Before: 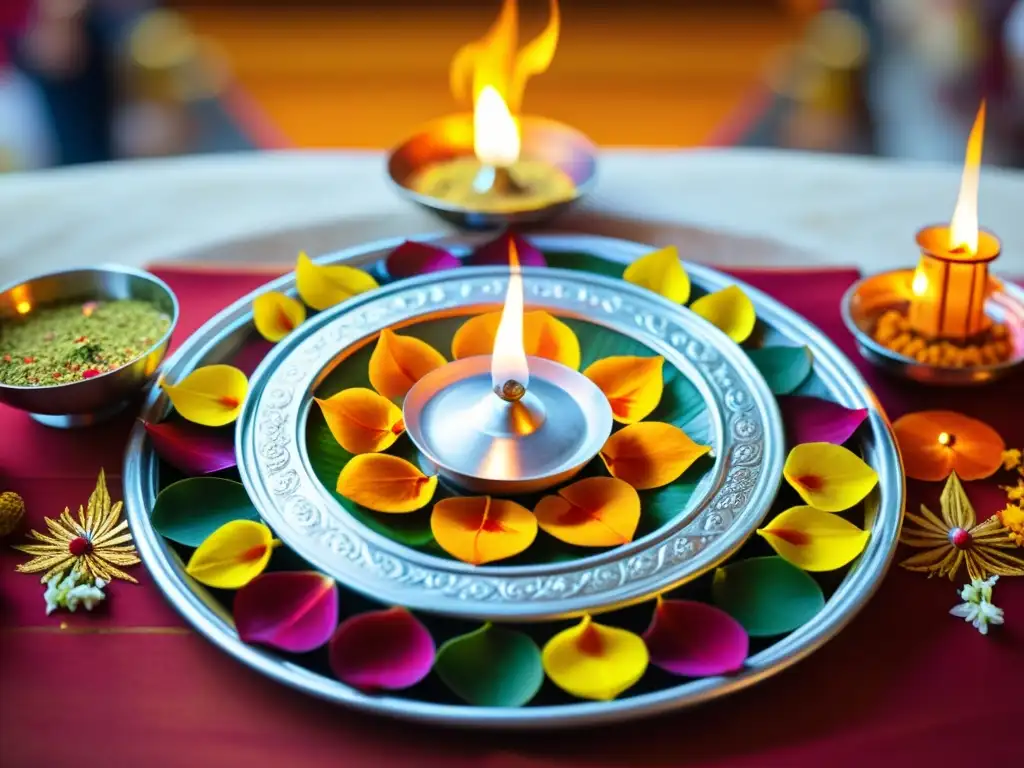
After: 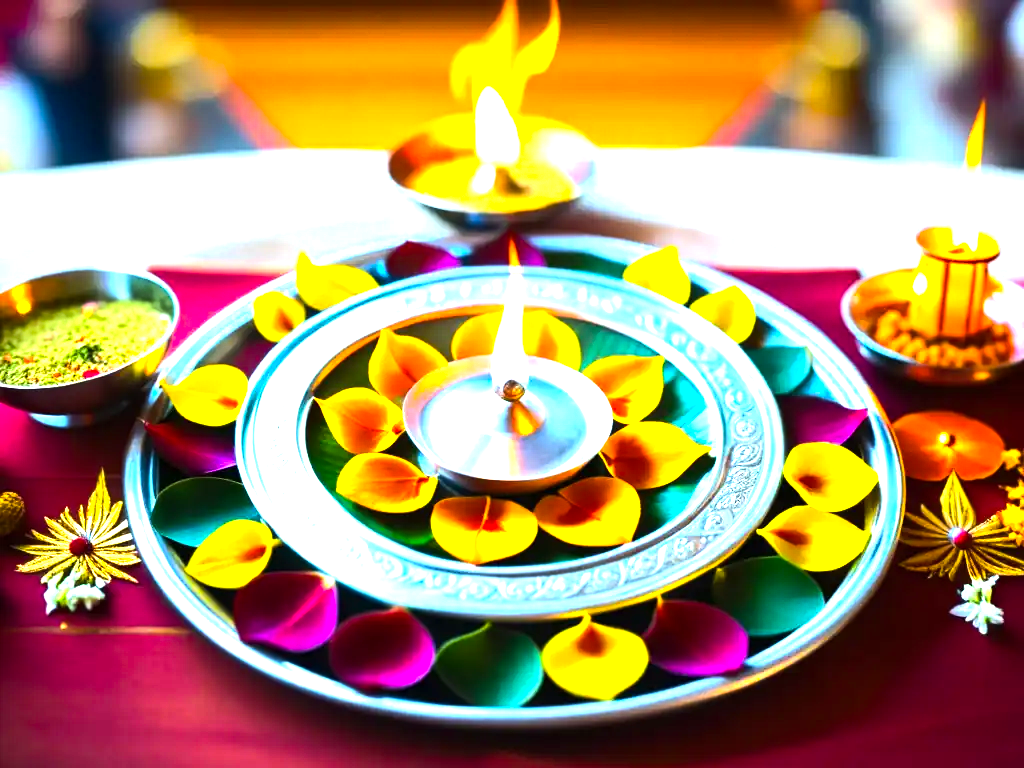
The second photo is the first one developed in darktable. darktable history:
color balance rgb: perceptual saturation grading › global saturation 30.858%, perceptual brilliance grading › highlights 3.349%, perceptual brilliance grading › mid-tones -17.225%, perceptual brilliance grading › shadows -41.909%
exposure: black level correction 0, exposure 1.55 EV, compensate exposure bias true, compensate highlight preservation false
